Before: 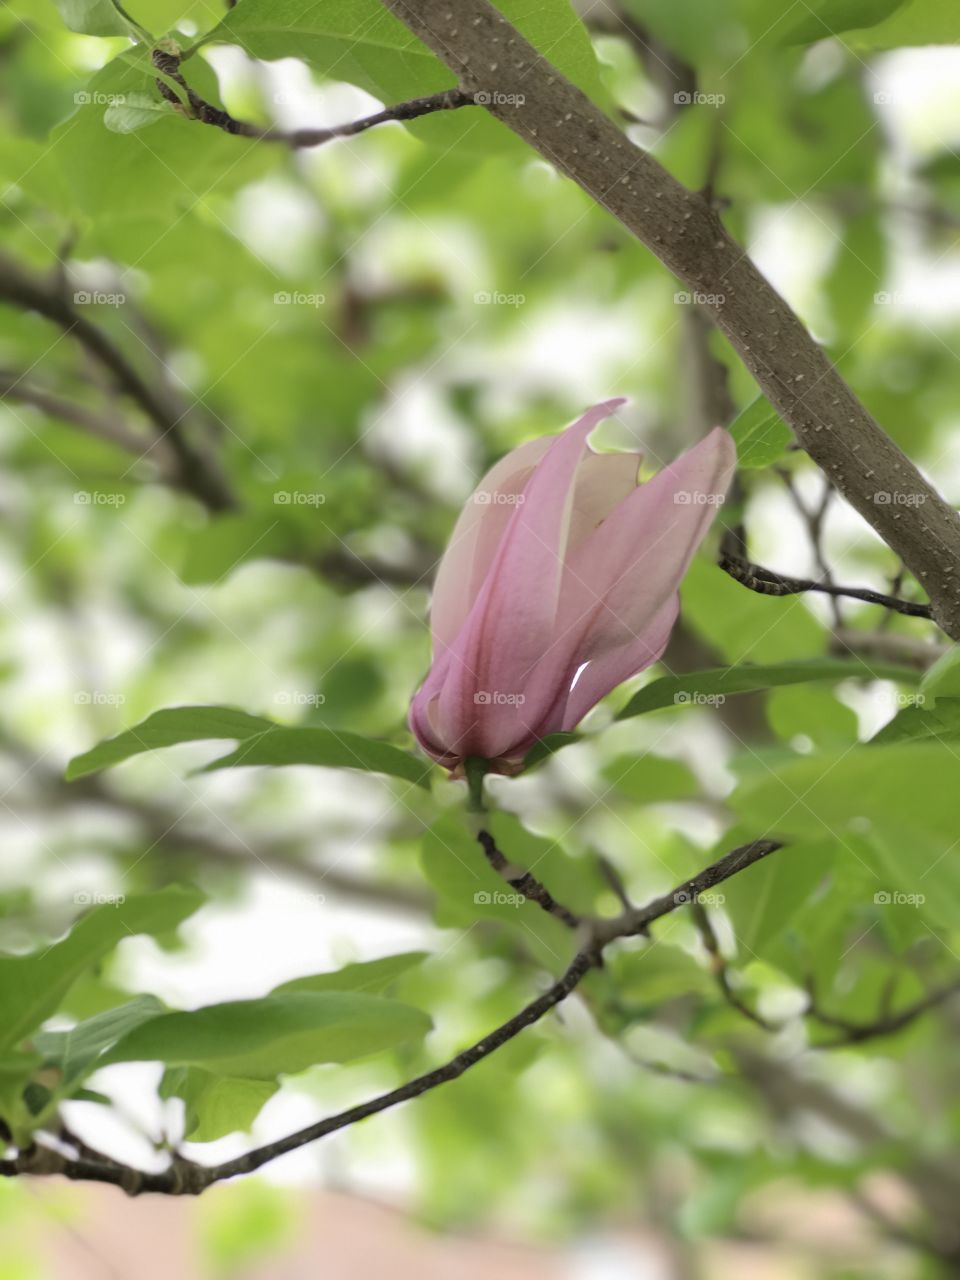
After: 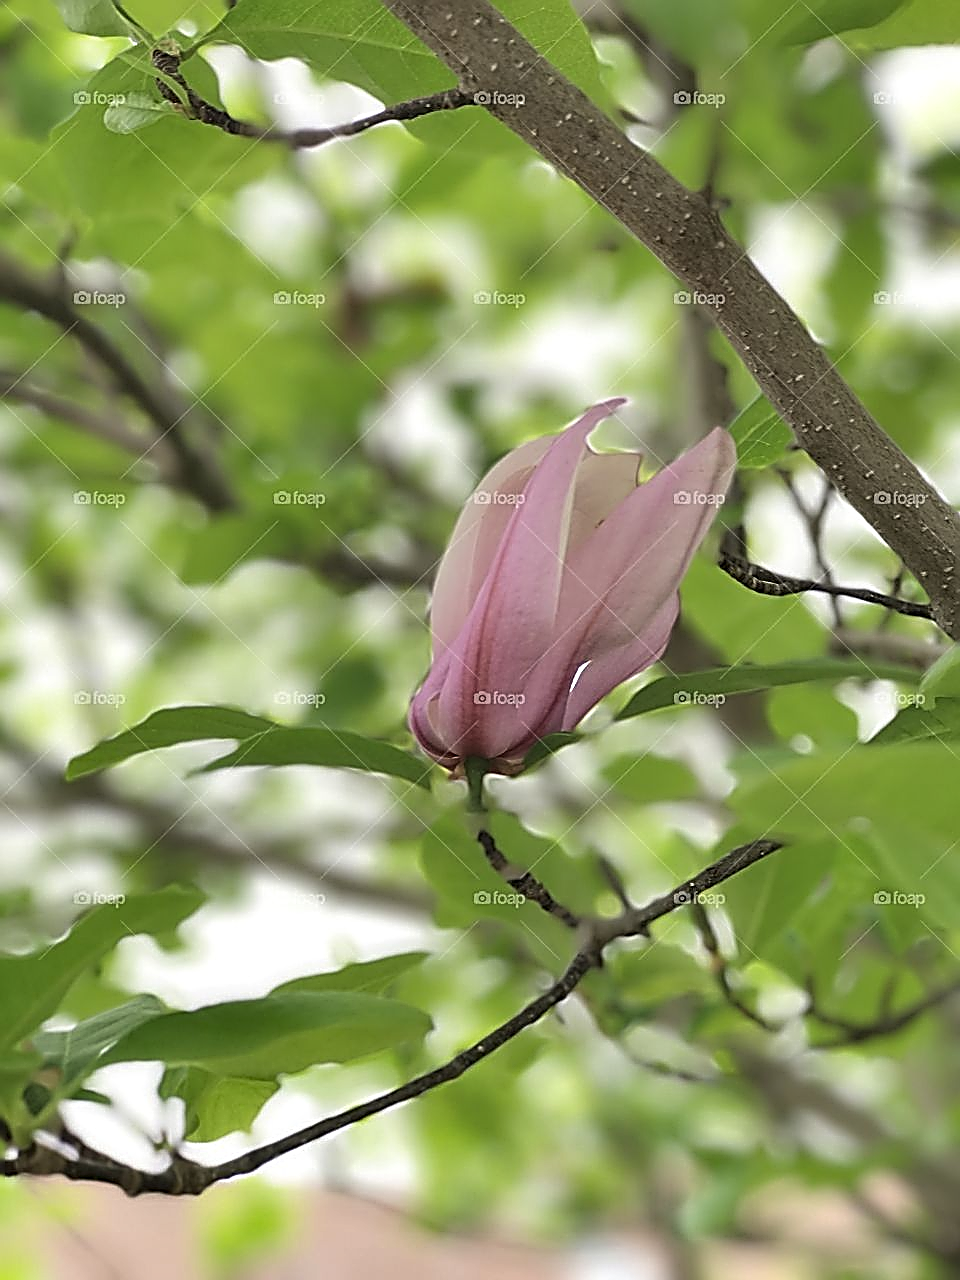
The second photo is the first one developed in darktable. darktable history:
exposure: black level correction -0.003, exposure 0.039 EV, compensate highlight preservation false
sharpen: amount 1.983
shadows and highlights: soften with gaussian
